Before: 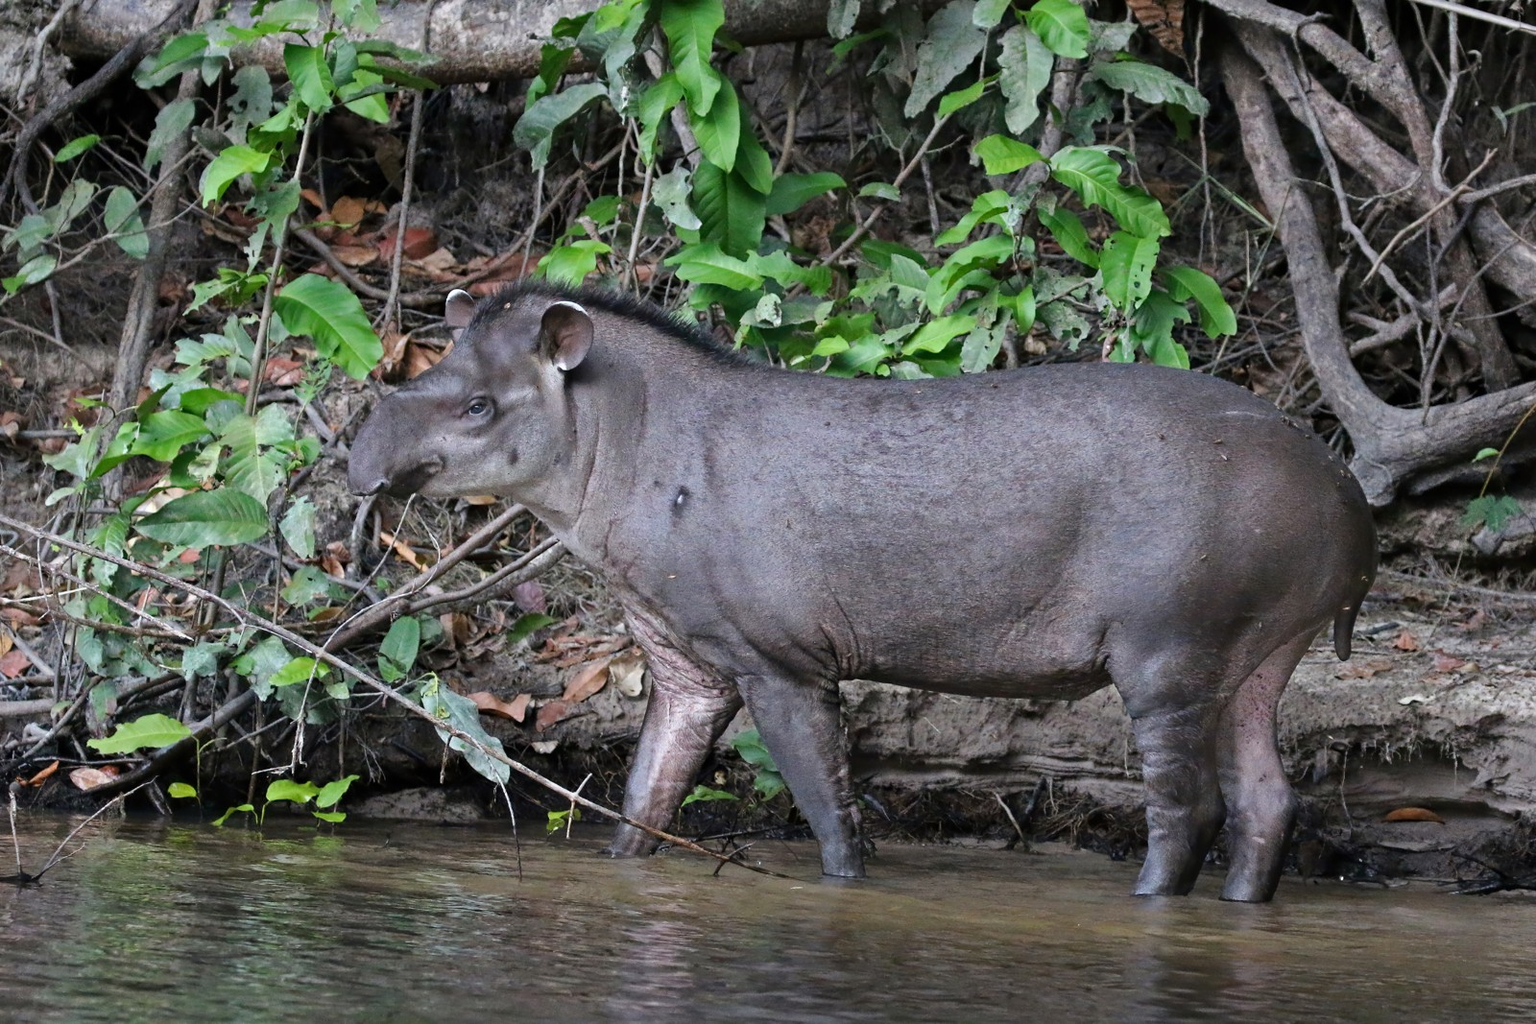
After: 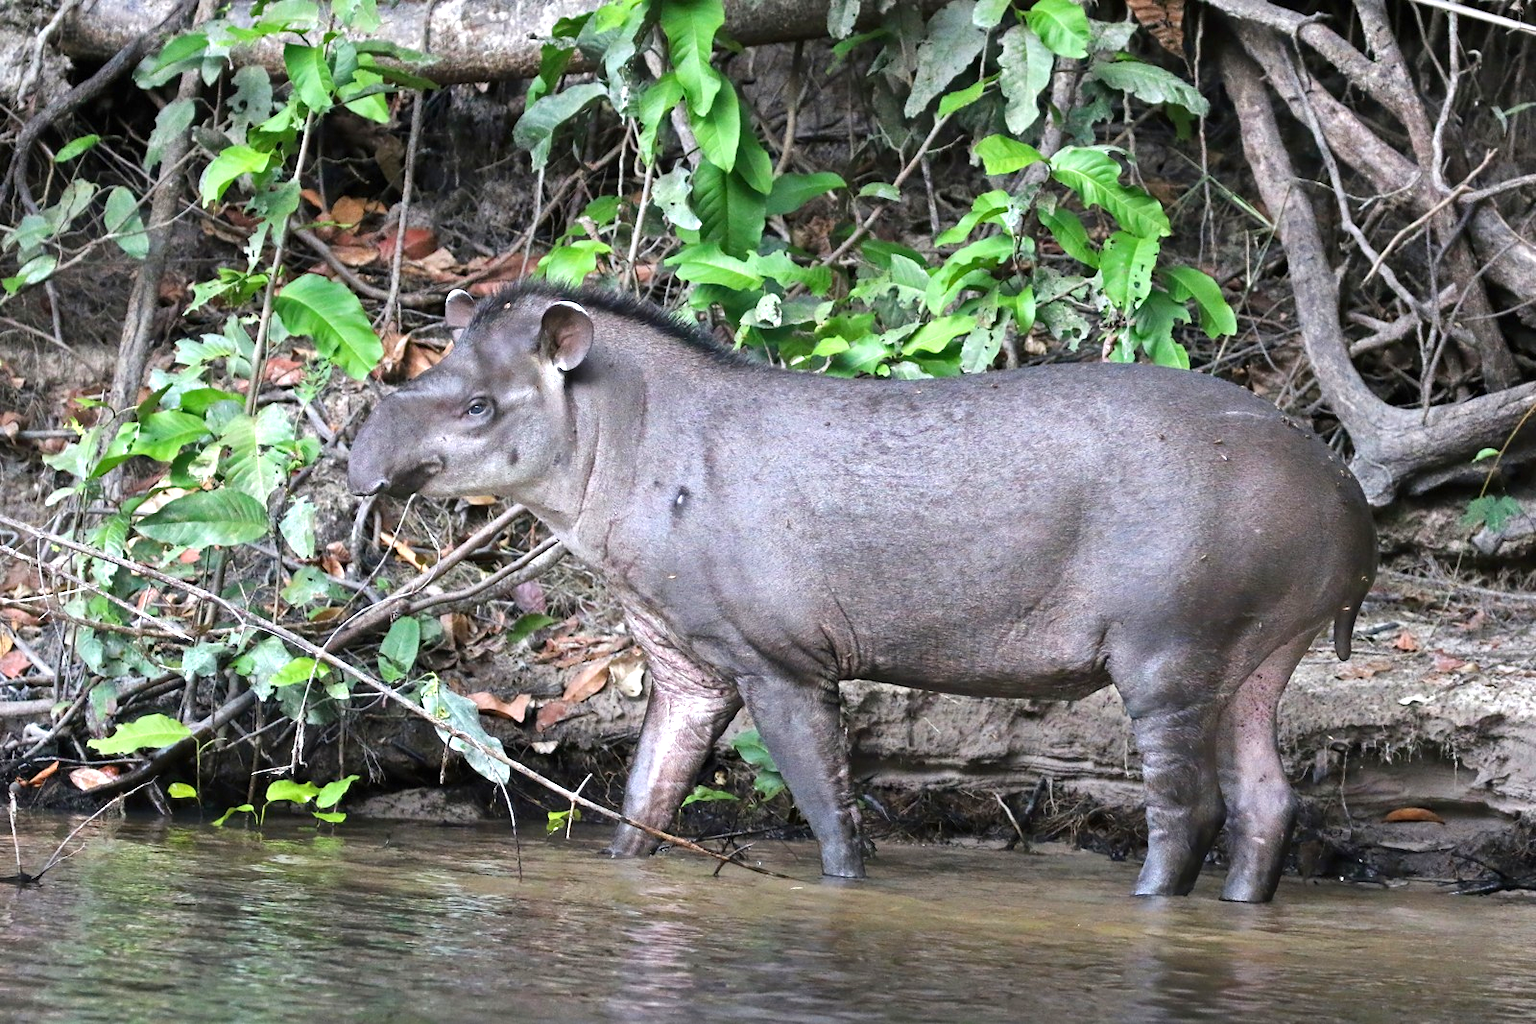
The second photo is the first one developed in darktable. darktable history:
exposure: black level correction 0, exposure 0.898 EV, compensate highlight preservation false
